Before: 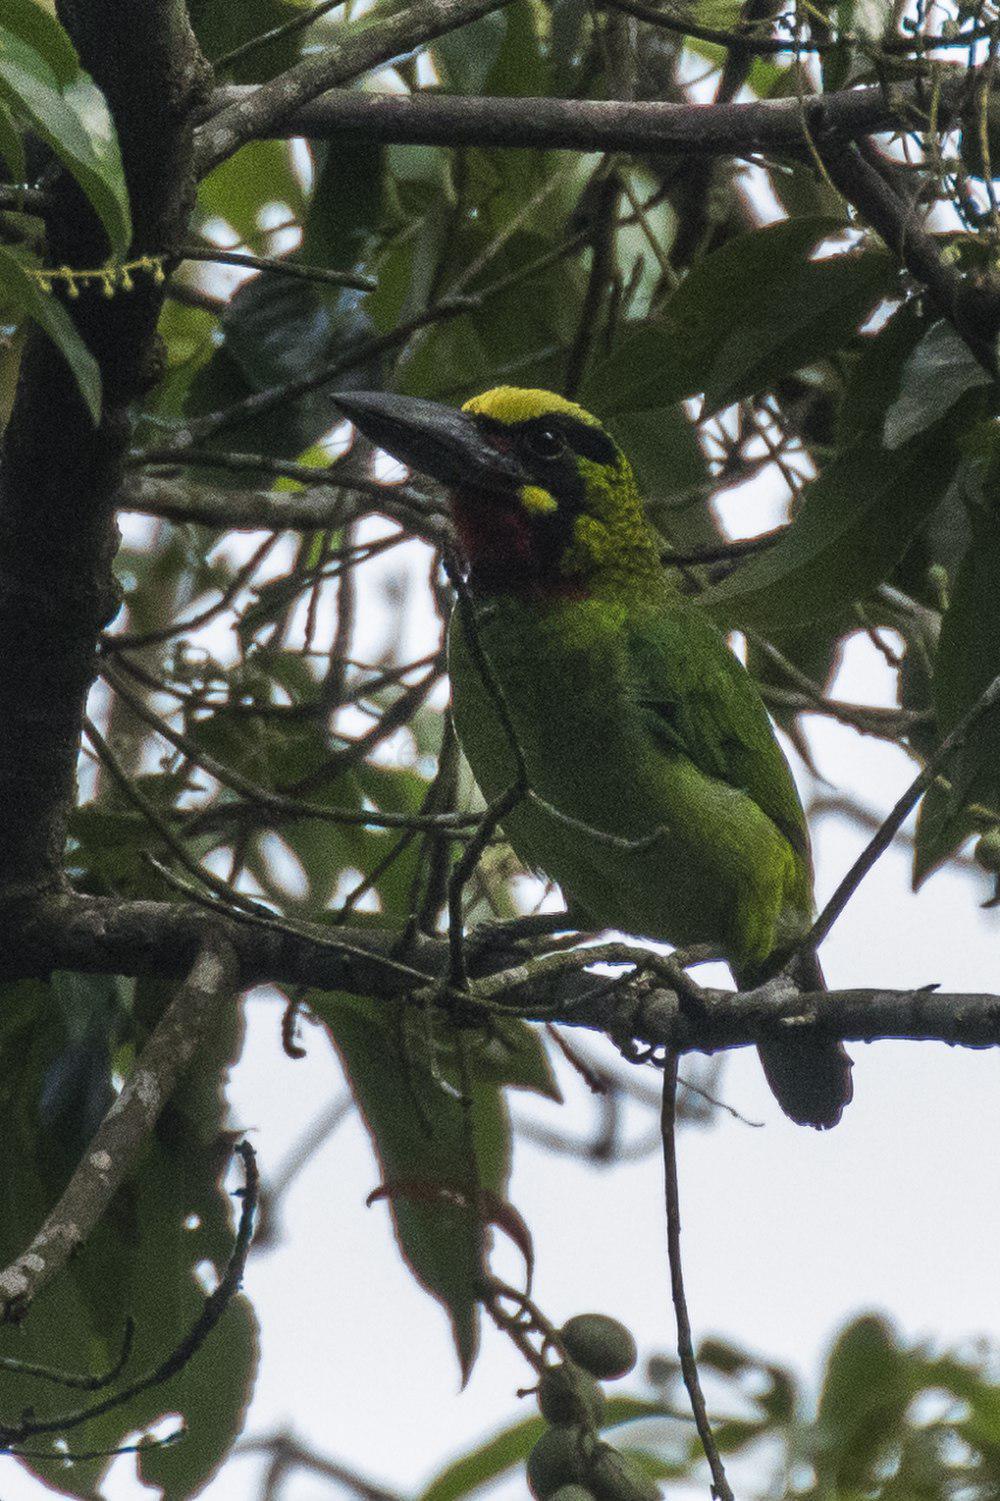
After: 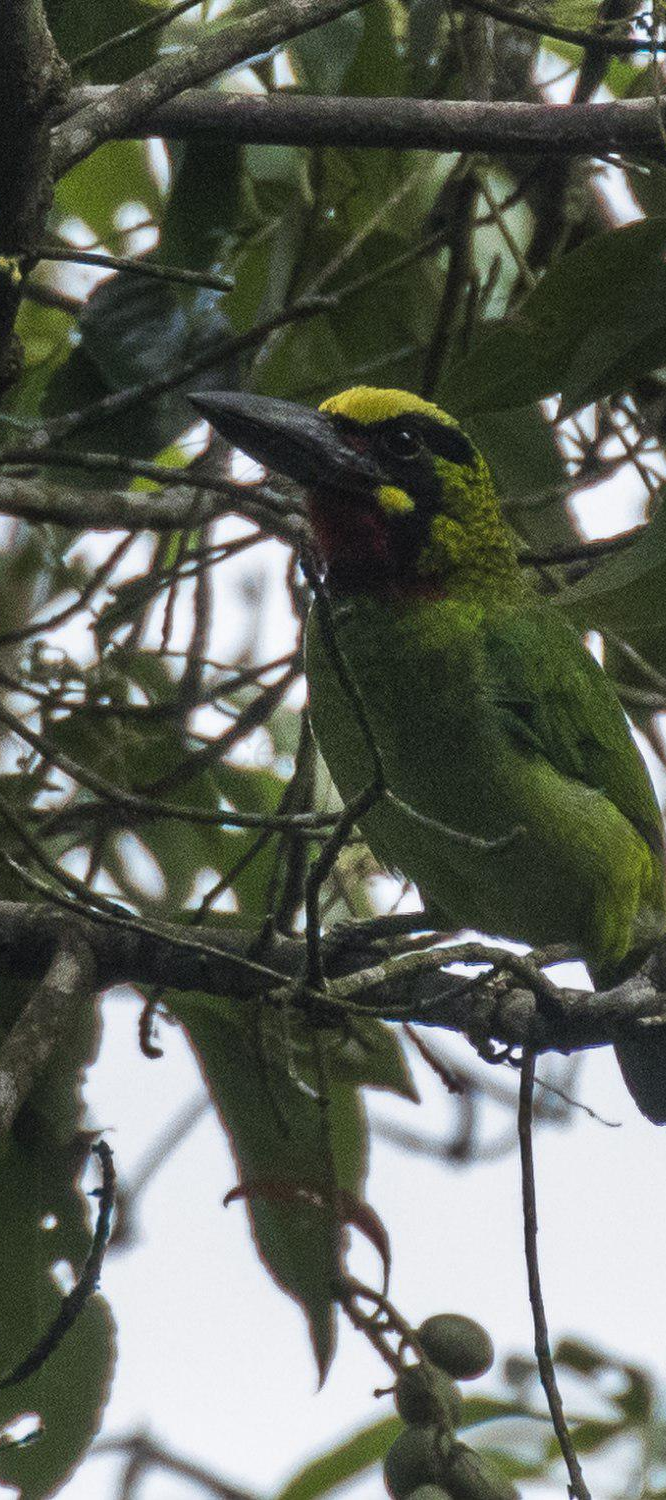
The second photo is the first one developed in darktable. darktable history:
crop and rotate: left 14.391%, right 18.939%
